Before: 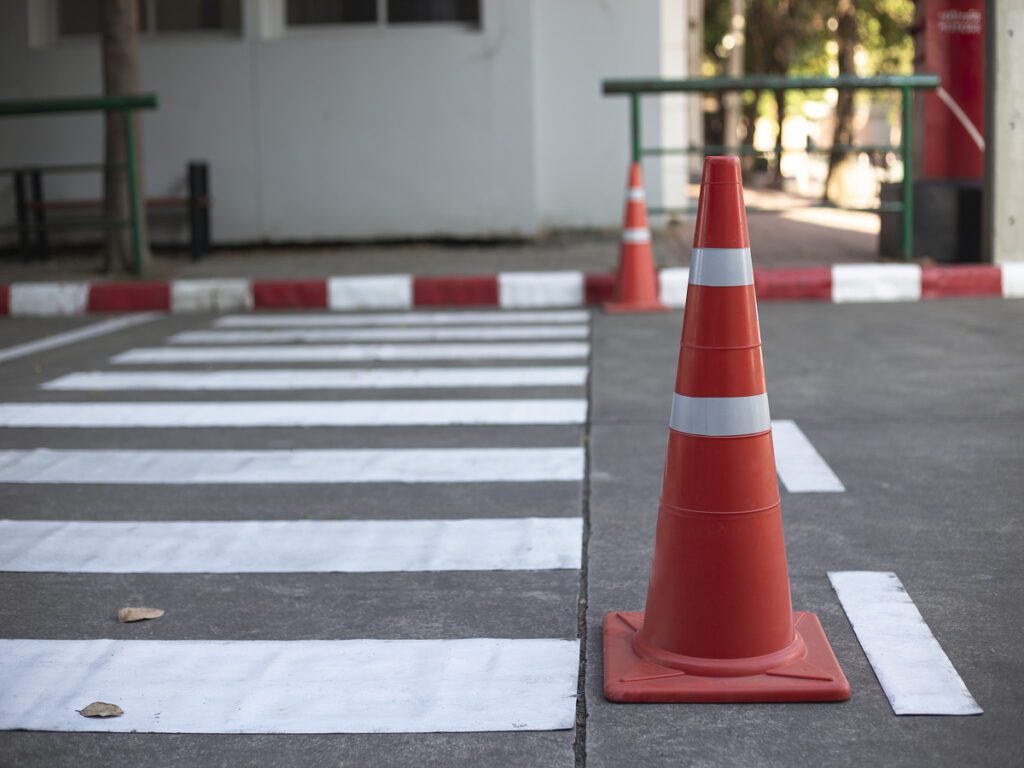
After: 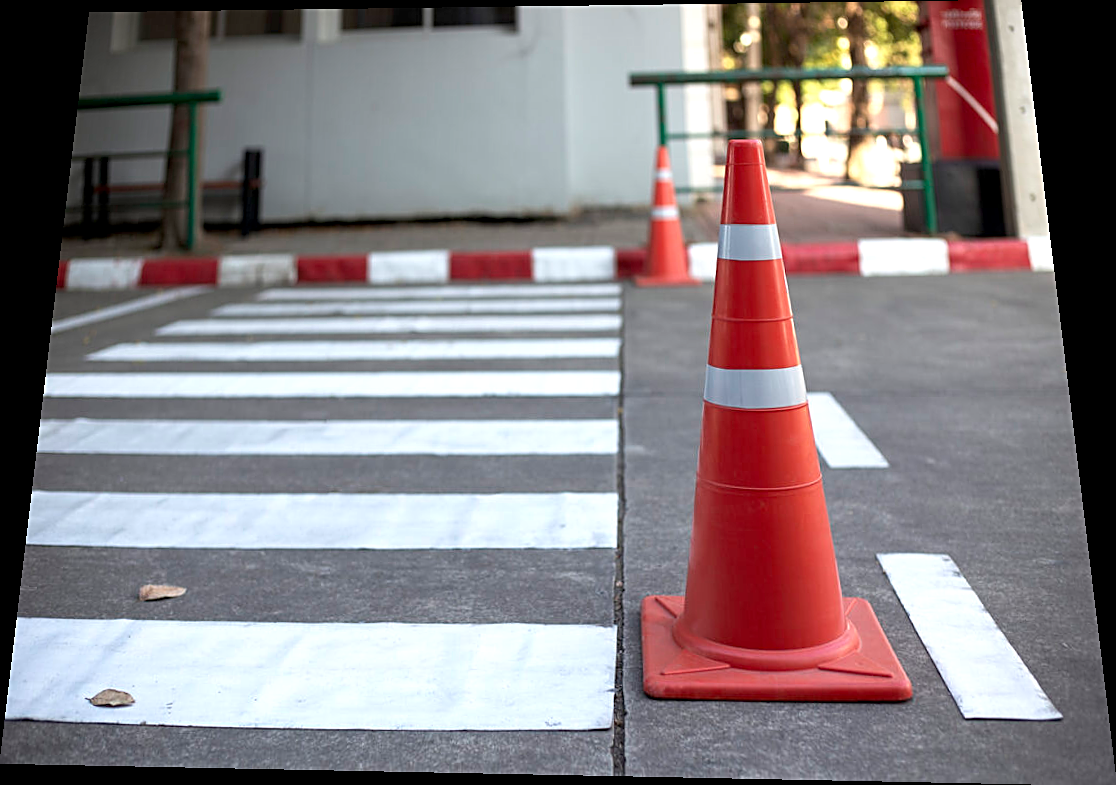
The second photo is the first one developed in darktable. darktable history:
sharpen: on, module defaults
exposure: black level correction 0.005, exposure 0.417 EV, compensate highlight preservation false
rotate and perspective: rotation 0.128°, lens shift (vertical) -0.181, lens shift (horizontal) -0.044, shear 0.001, automatic cropping off
